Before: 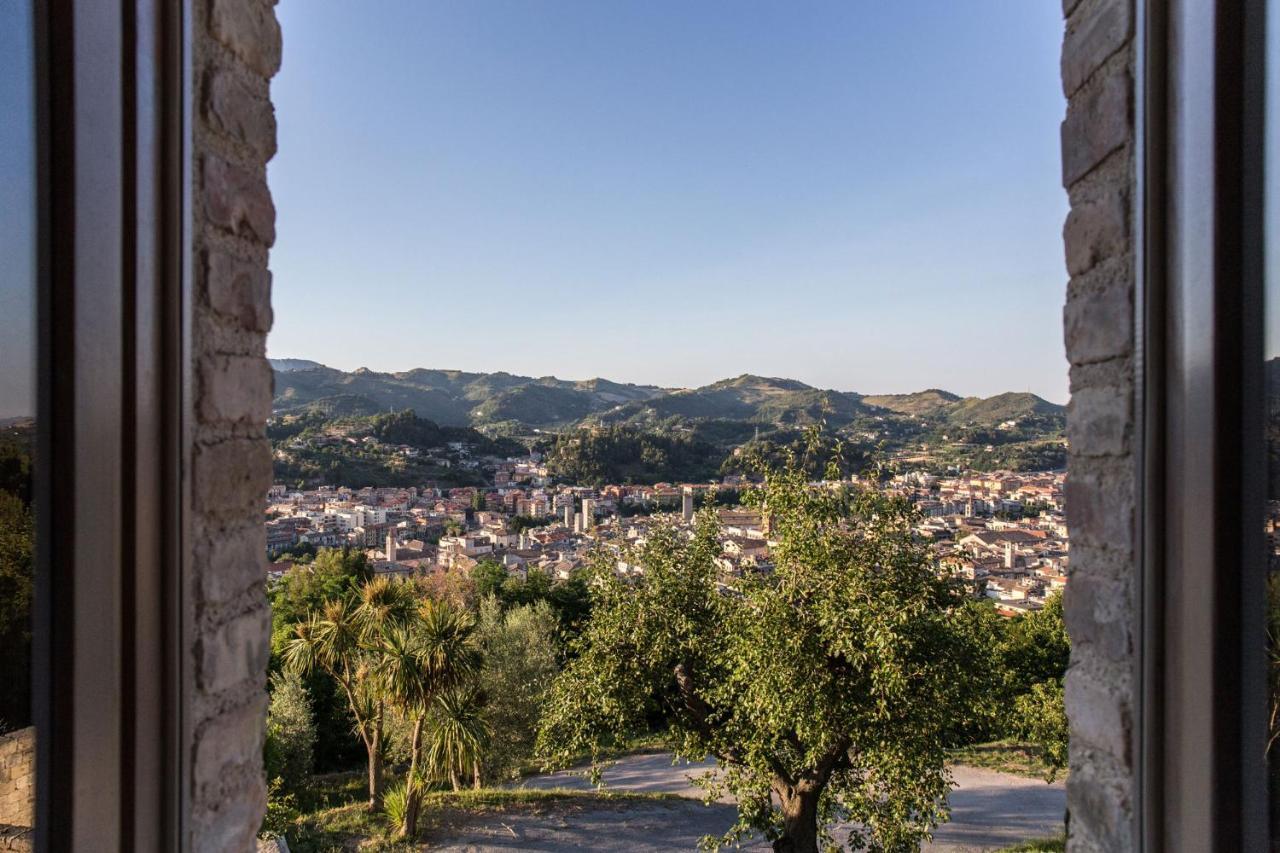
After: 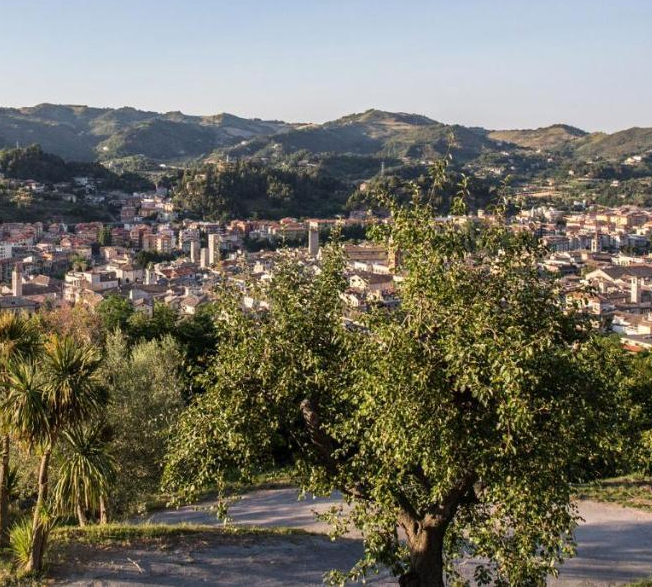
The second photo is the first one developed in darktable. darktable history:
crop and rotate: left 29.237%, top 31.152%, right 19.807%
